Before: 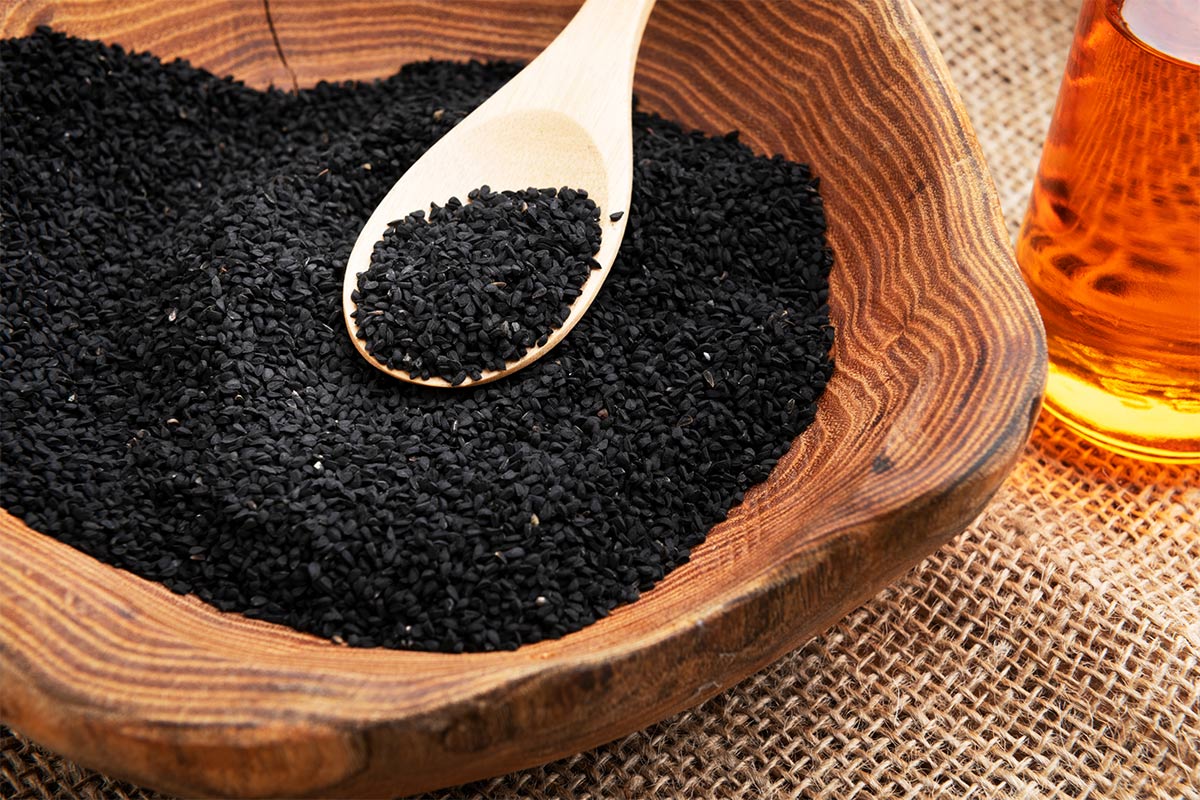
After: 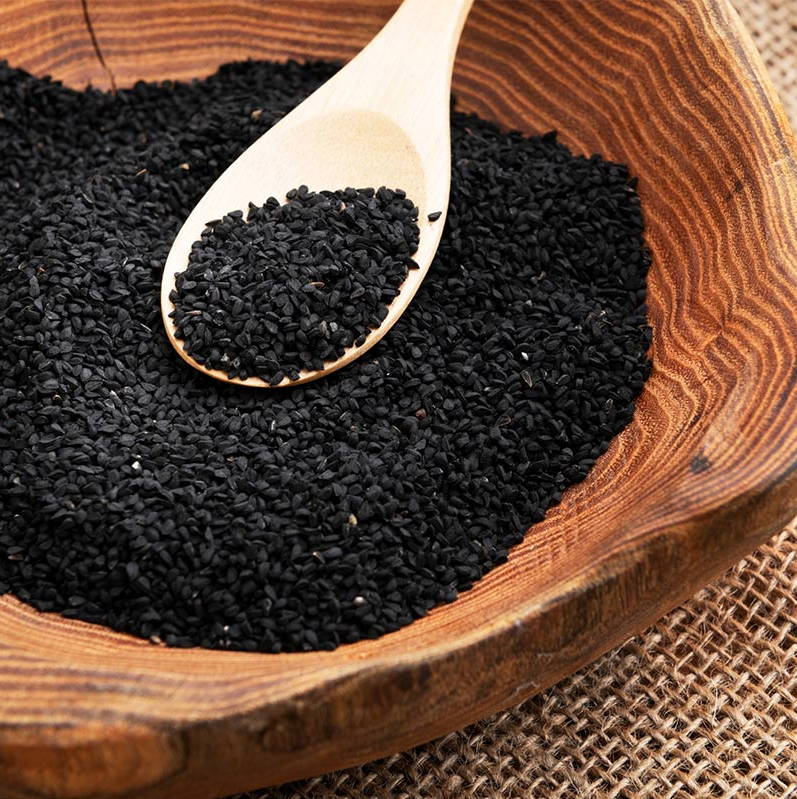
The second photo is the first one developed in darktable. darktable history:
crop and rotate: left 15.206%, right 18.324%
